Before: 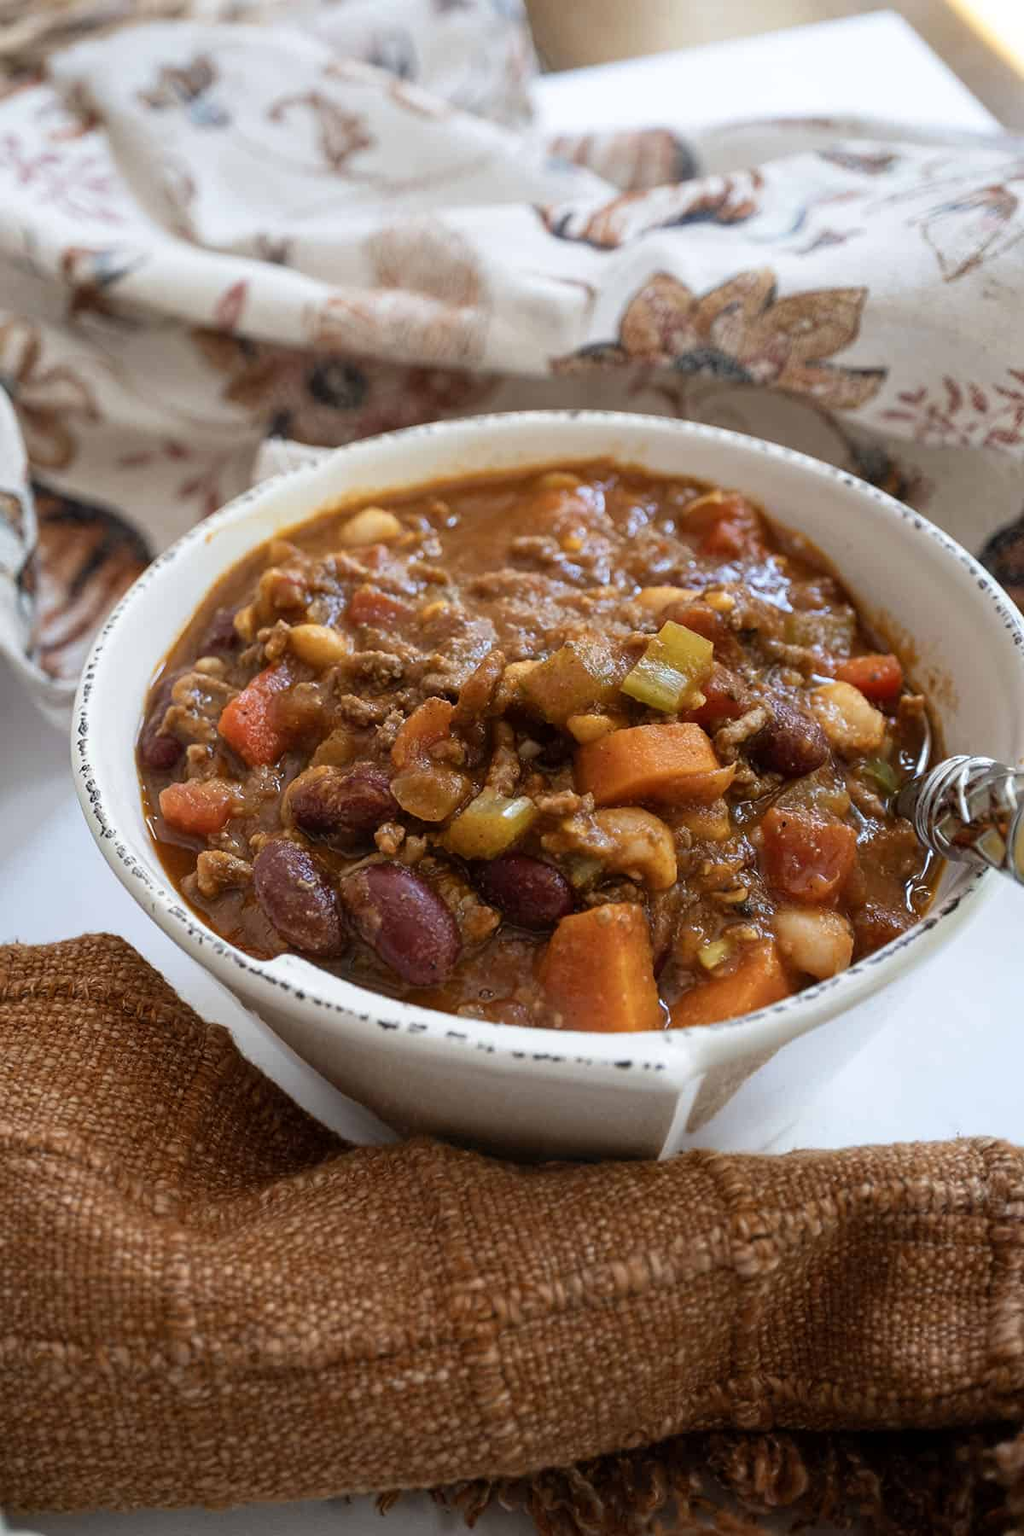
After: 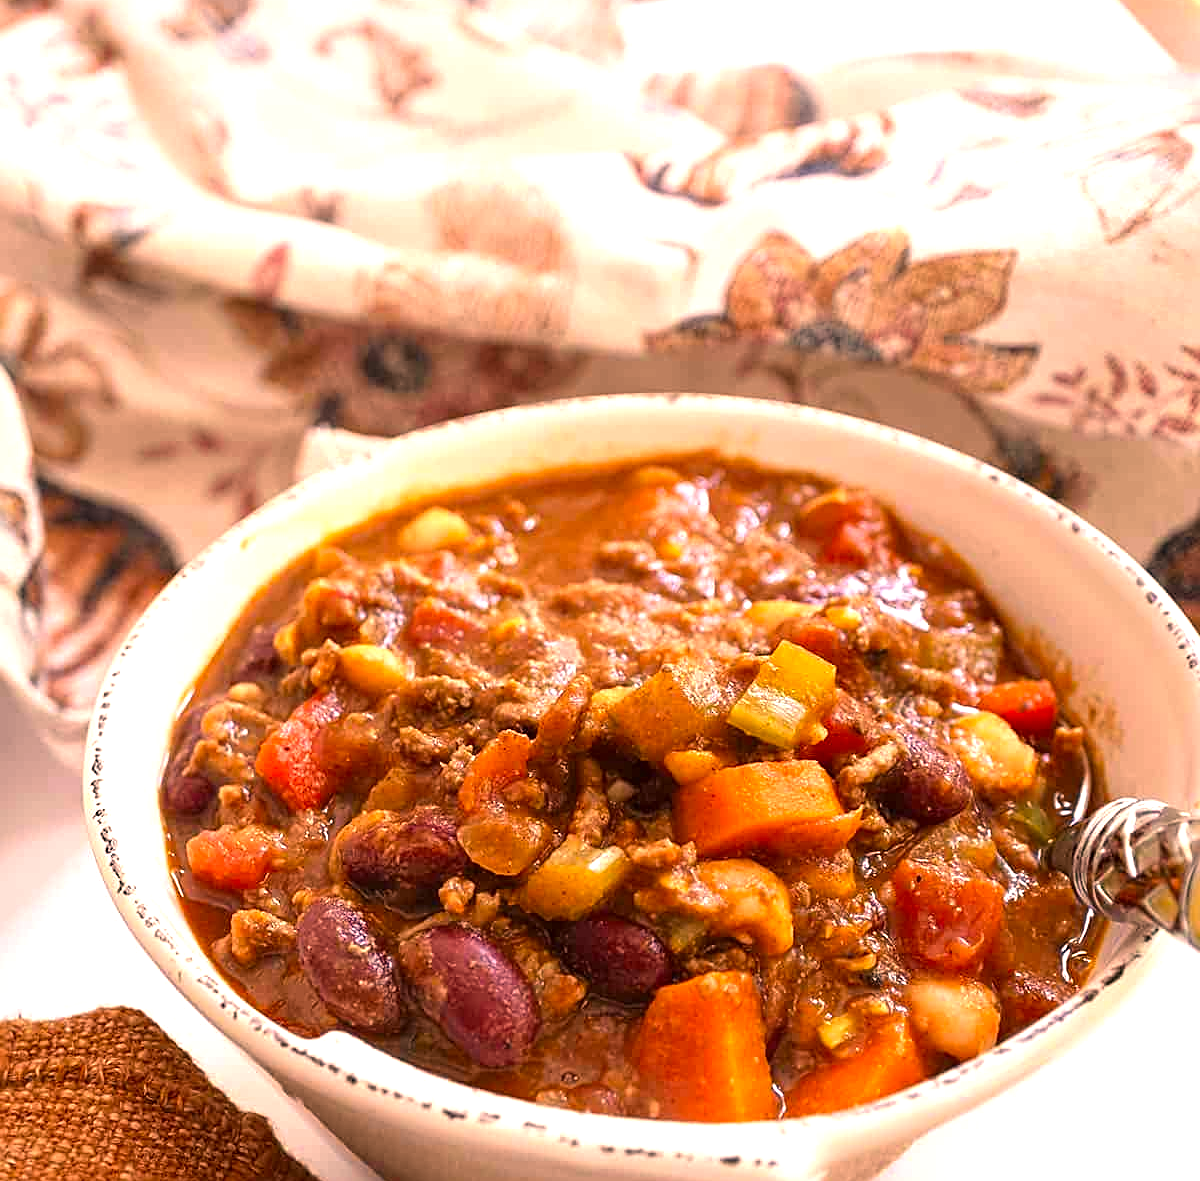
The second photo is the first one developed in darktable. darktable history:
sharpen: on, module defaults
exposure: exposure 0.935 EV, compensate highlight preservation false
crop and rotate: top 4.848%, bottom 29.503%
color correction: highlights a* 21.88, highlights b* 22.25
